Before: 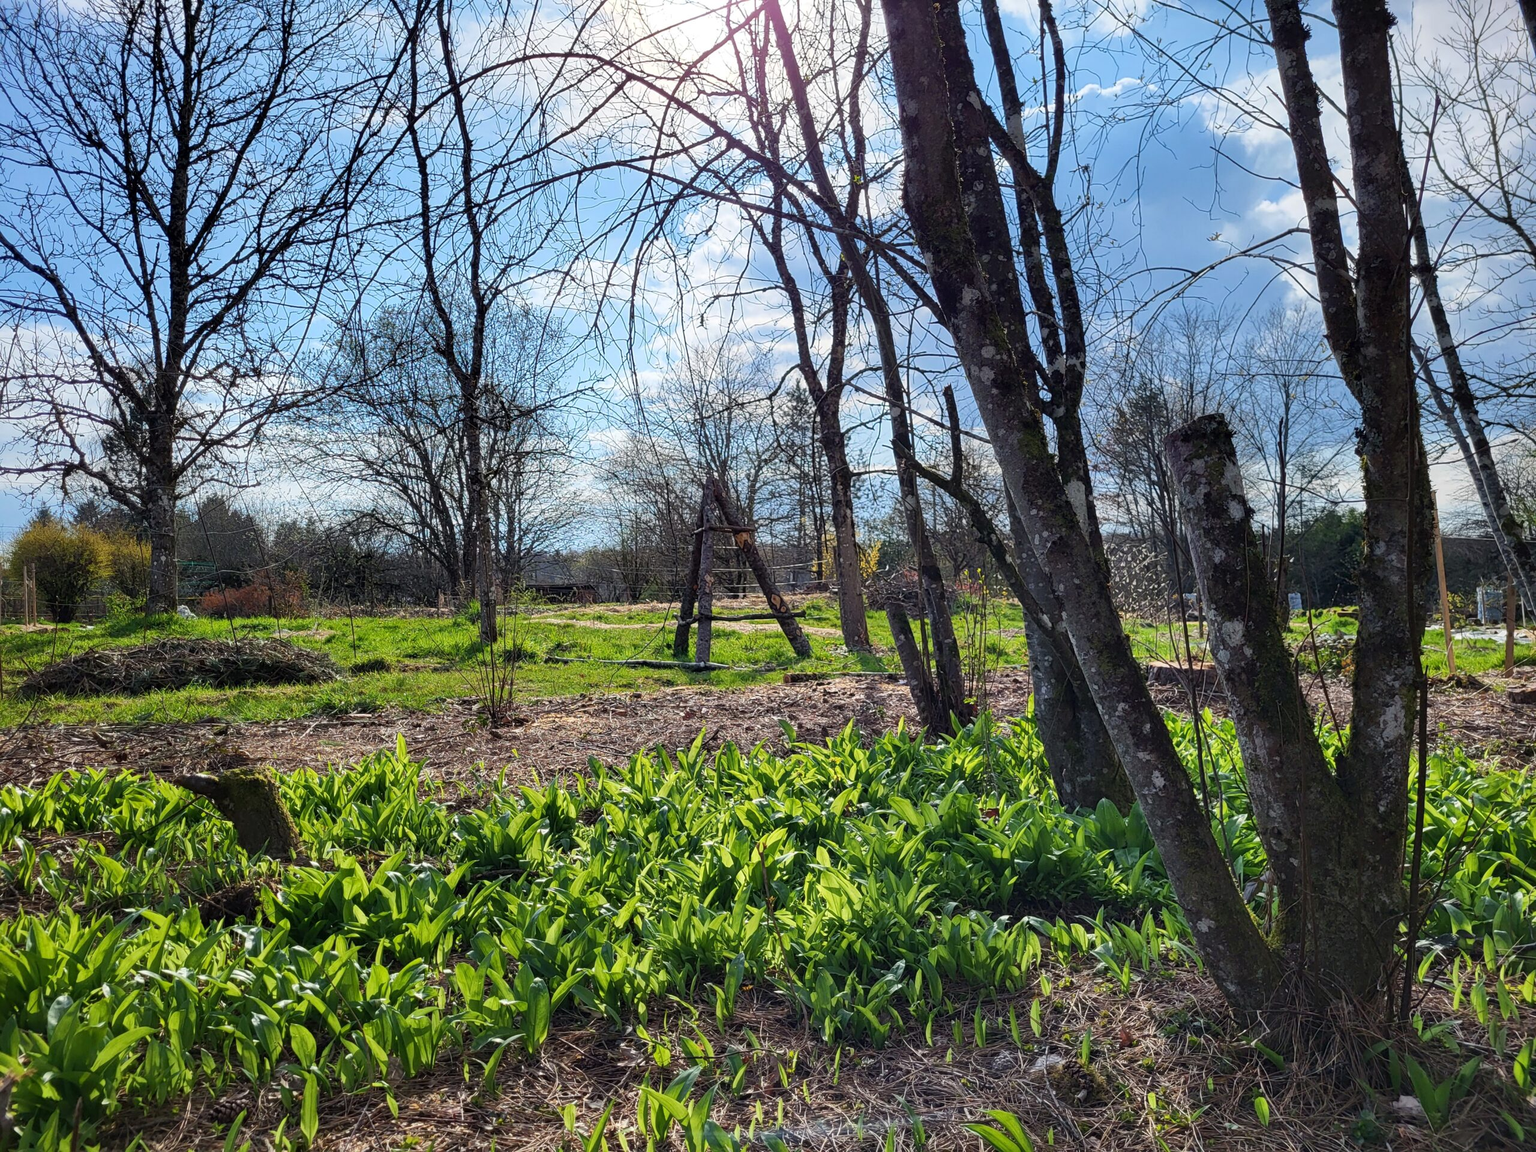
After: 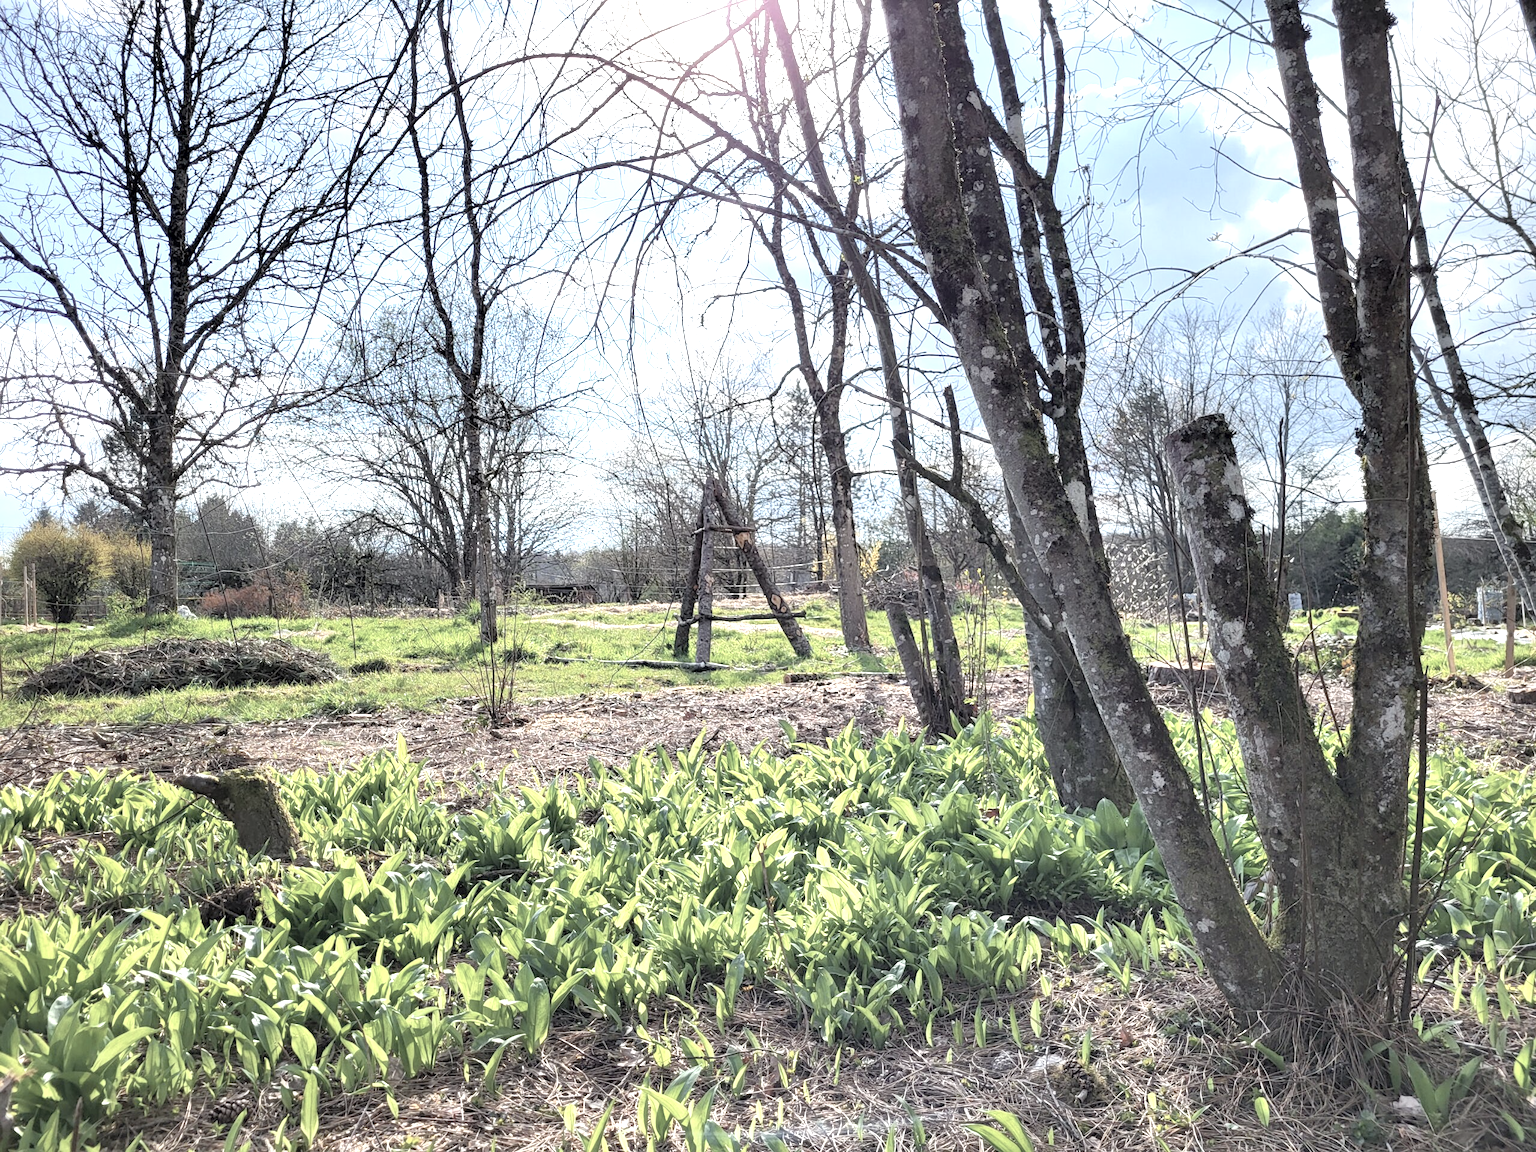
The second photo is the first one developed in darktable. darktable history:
contrast brightness saturation: brightness 0.18, saturation -0.5
exposure: black level correction 0.001, exposure 1.116 EV, compensate highlight preservation false
